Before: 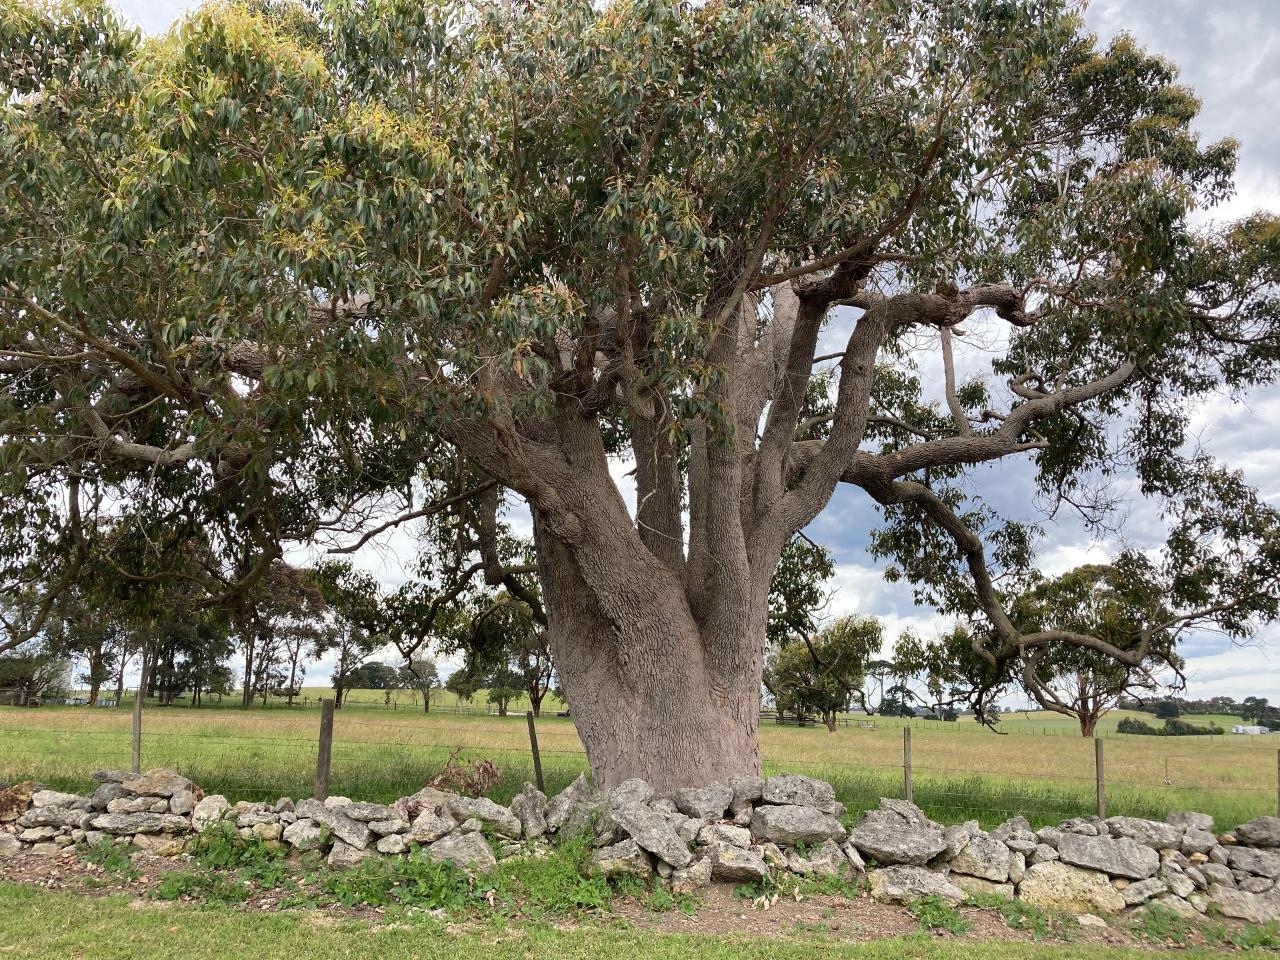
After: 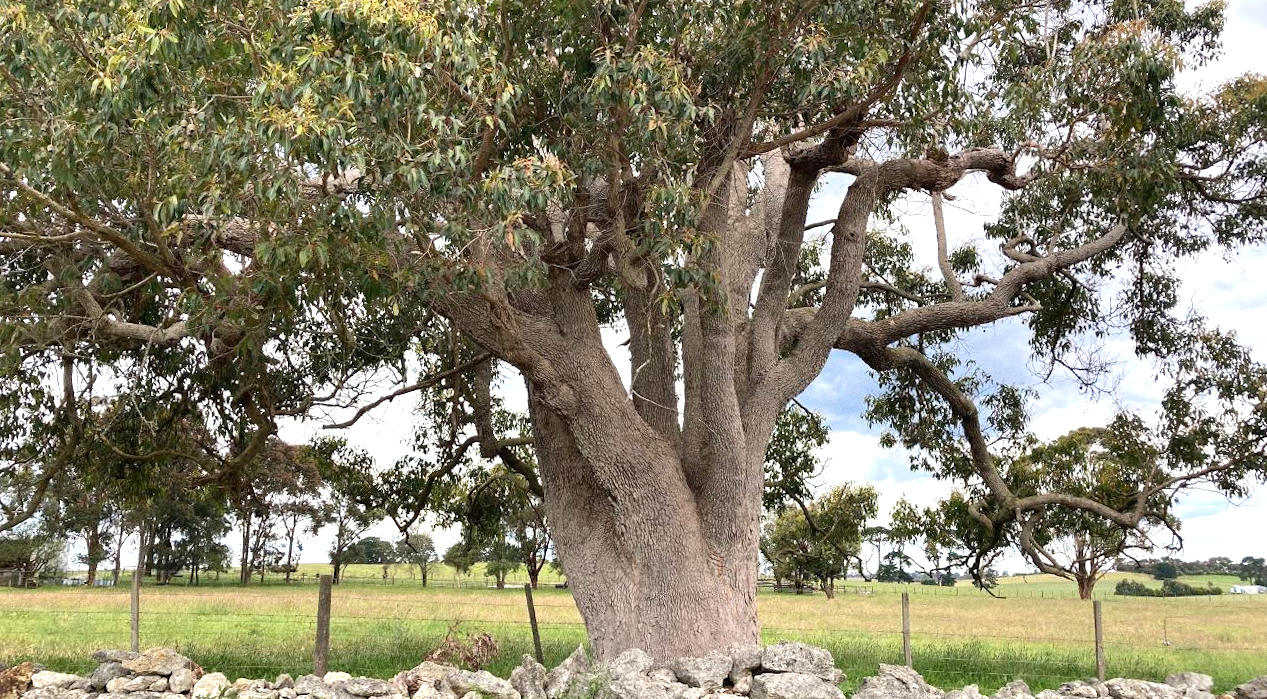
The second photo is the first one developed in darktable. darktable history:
grain: coarseness 0.09 ISO
rotate and perspective: rotation -1°, crop left 0.011, crop right 0.989, crop top 0.025, crop bottom 0.975
crop and rotate: top 12.5%, bottom 12.5%
exposure: exposure 0.669 EV, compensate highlight preservation false
